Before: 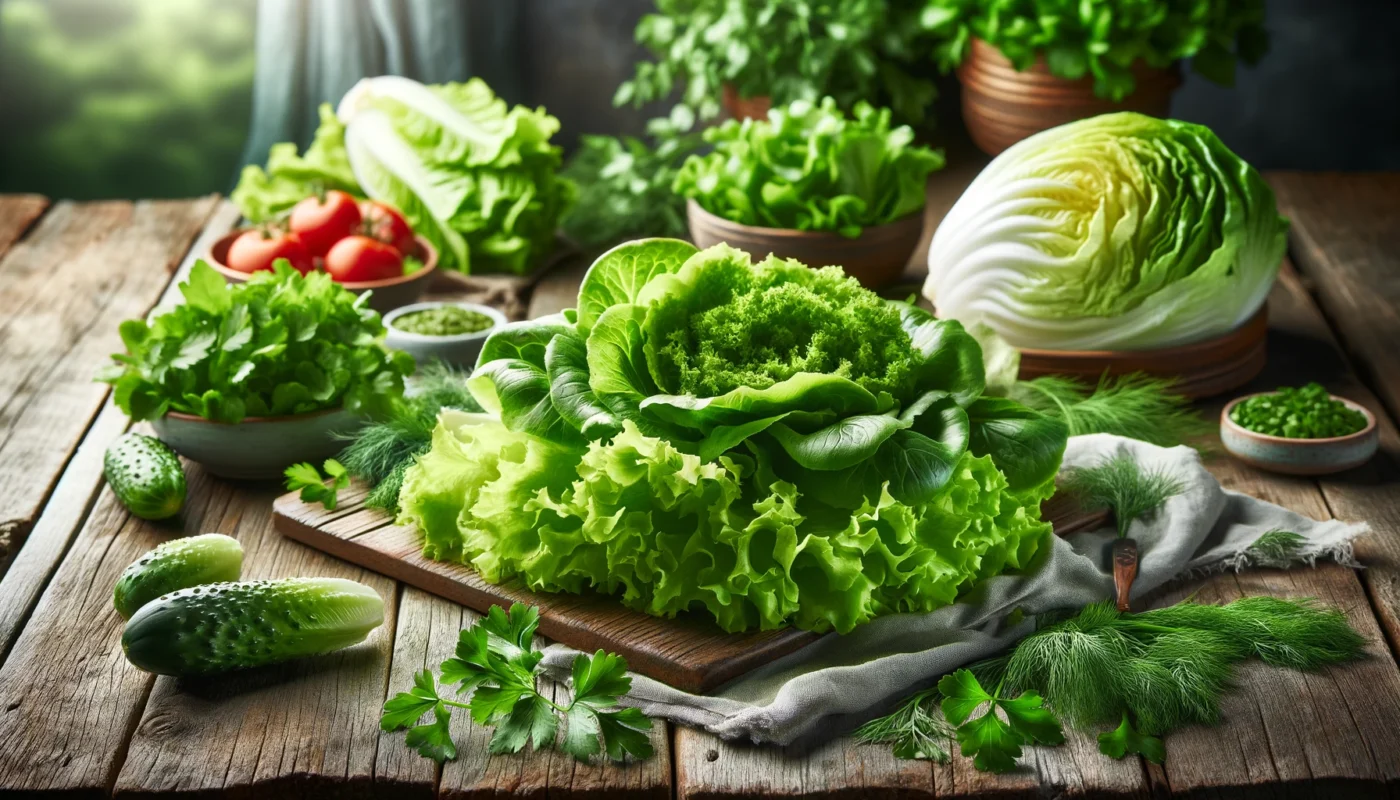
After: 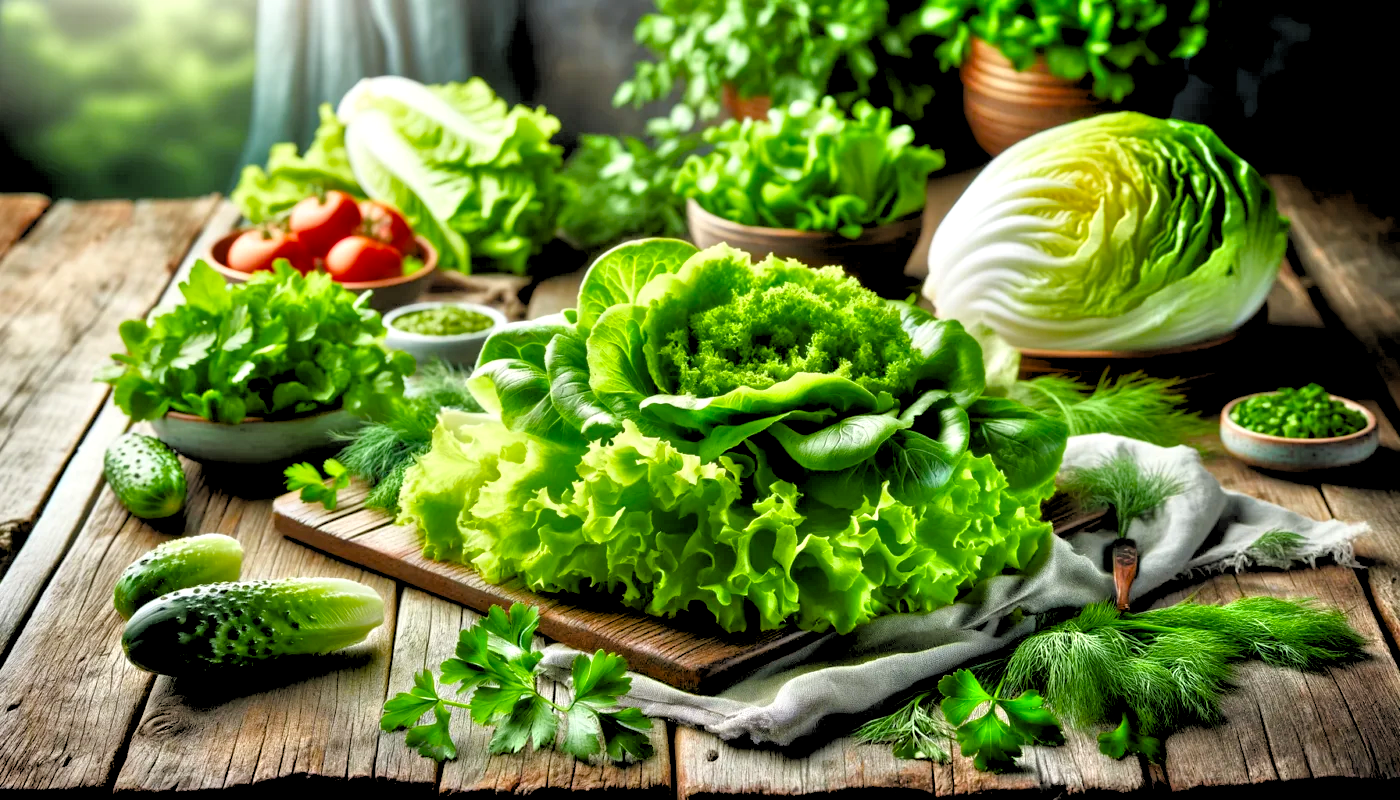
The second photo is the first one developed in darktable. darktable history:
tone equalizer: -7 EV 0.15 EV, -6 EV 0.6 EV, -5 EV 1.15 EV, -4 EV 1.33 EV, -3 EV 1.15 EV, -2 EV 0.6 EV, -1 EV 0.15 EV, mask exposure compensation -0.5 EV
rgb levels: levels [[0.034, 0.472, 0.904], [0, 0.5, 1], [0, 0.5, 1]]
color balance rgb: linear chroma grading › shadows -8%, linear chroma grading › global chroma 10%, perceptual saturation grading › global saturation 2%, perceptual saturation grading › highlights -2%, perceptual saturation grading › mid-tones 4%, perceptual saturation grading › shadows 8%, perceptual brilliance grading › global brilliance 2%, perceptual brilliance grading › highlights -4%, global vibrance 16%, saturation formula JzAzBz (2021)
